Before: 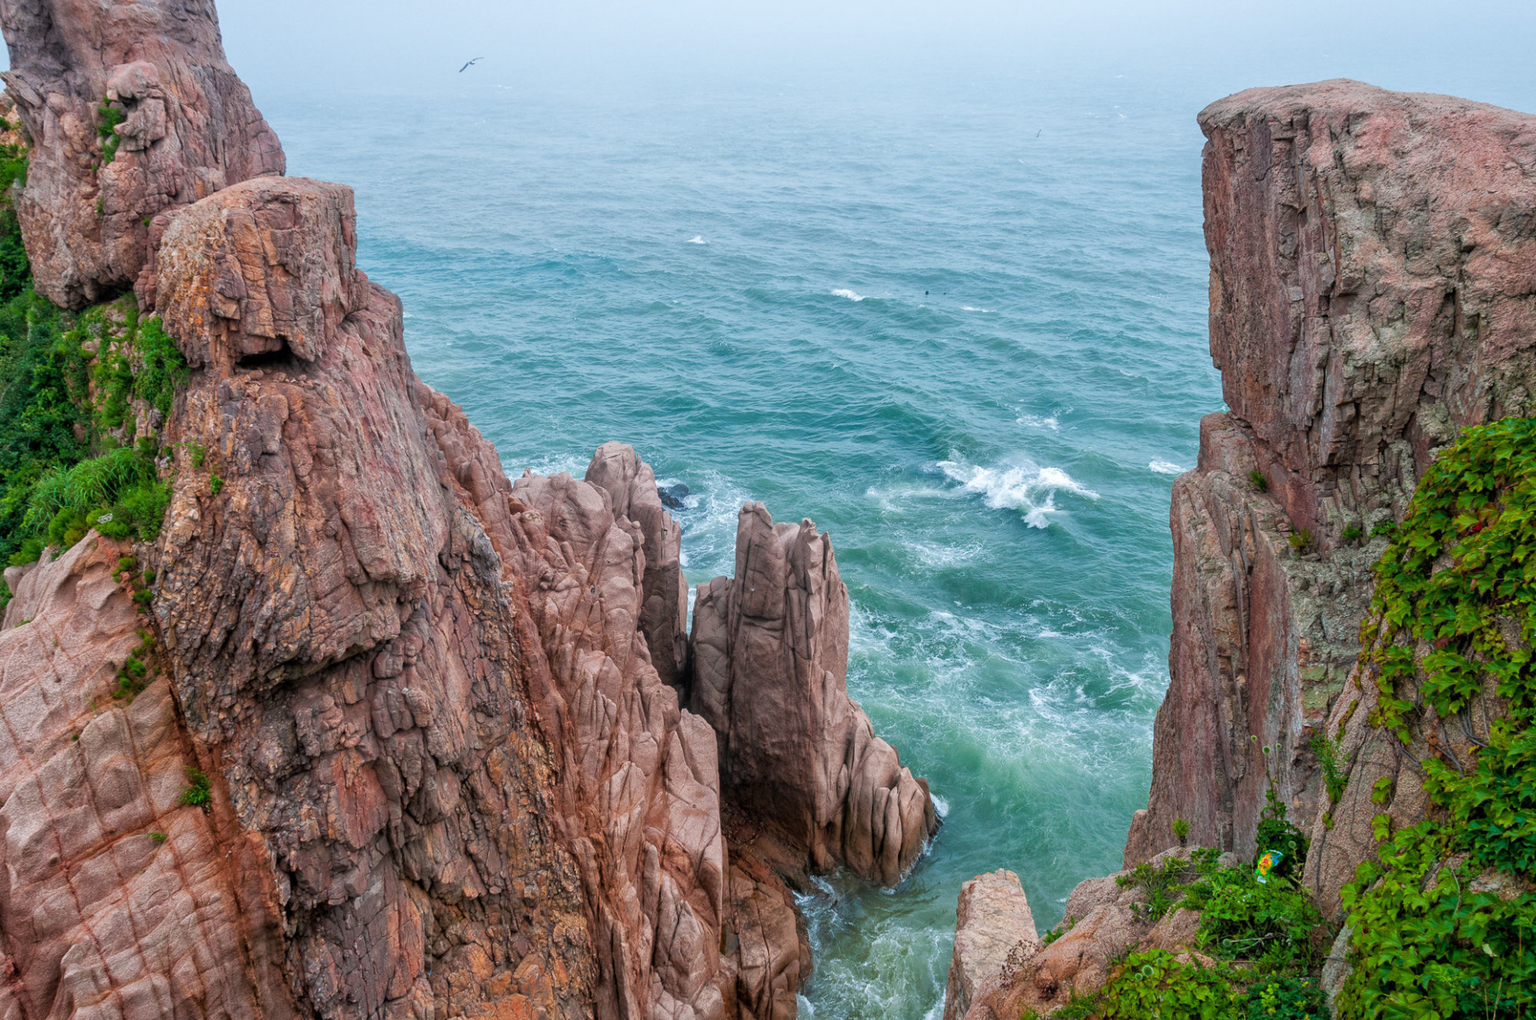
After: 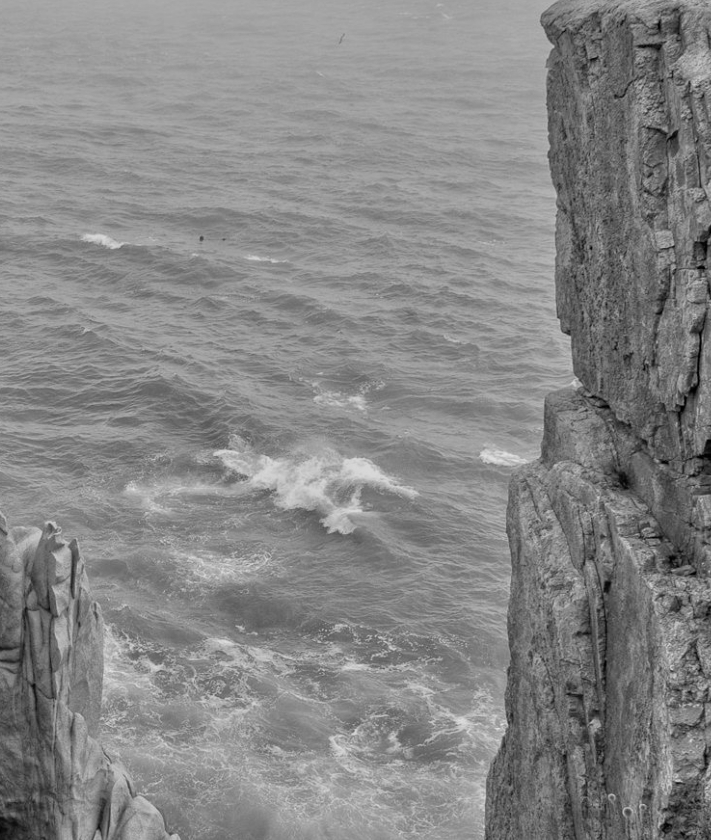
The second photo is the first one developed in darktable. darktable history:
exposure: exposure -1 EV, compensate highlight preservation false
crop and rotate: left 49.936%, top 10.094%, right 13.136%, bottom 24.256%
monochrome: on, module defaults
tone equalizer: -7 EV 0.15 EV, -6 EV 0.6 EV, -5 EV 1.15 EV, -4 EV 1.33 EV, -3 EV 1.15 EV, -2 EV 0.6 EV, -1 EV 0.15 EV, mask exposure compensation -0.5 EV
